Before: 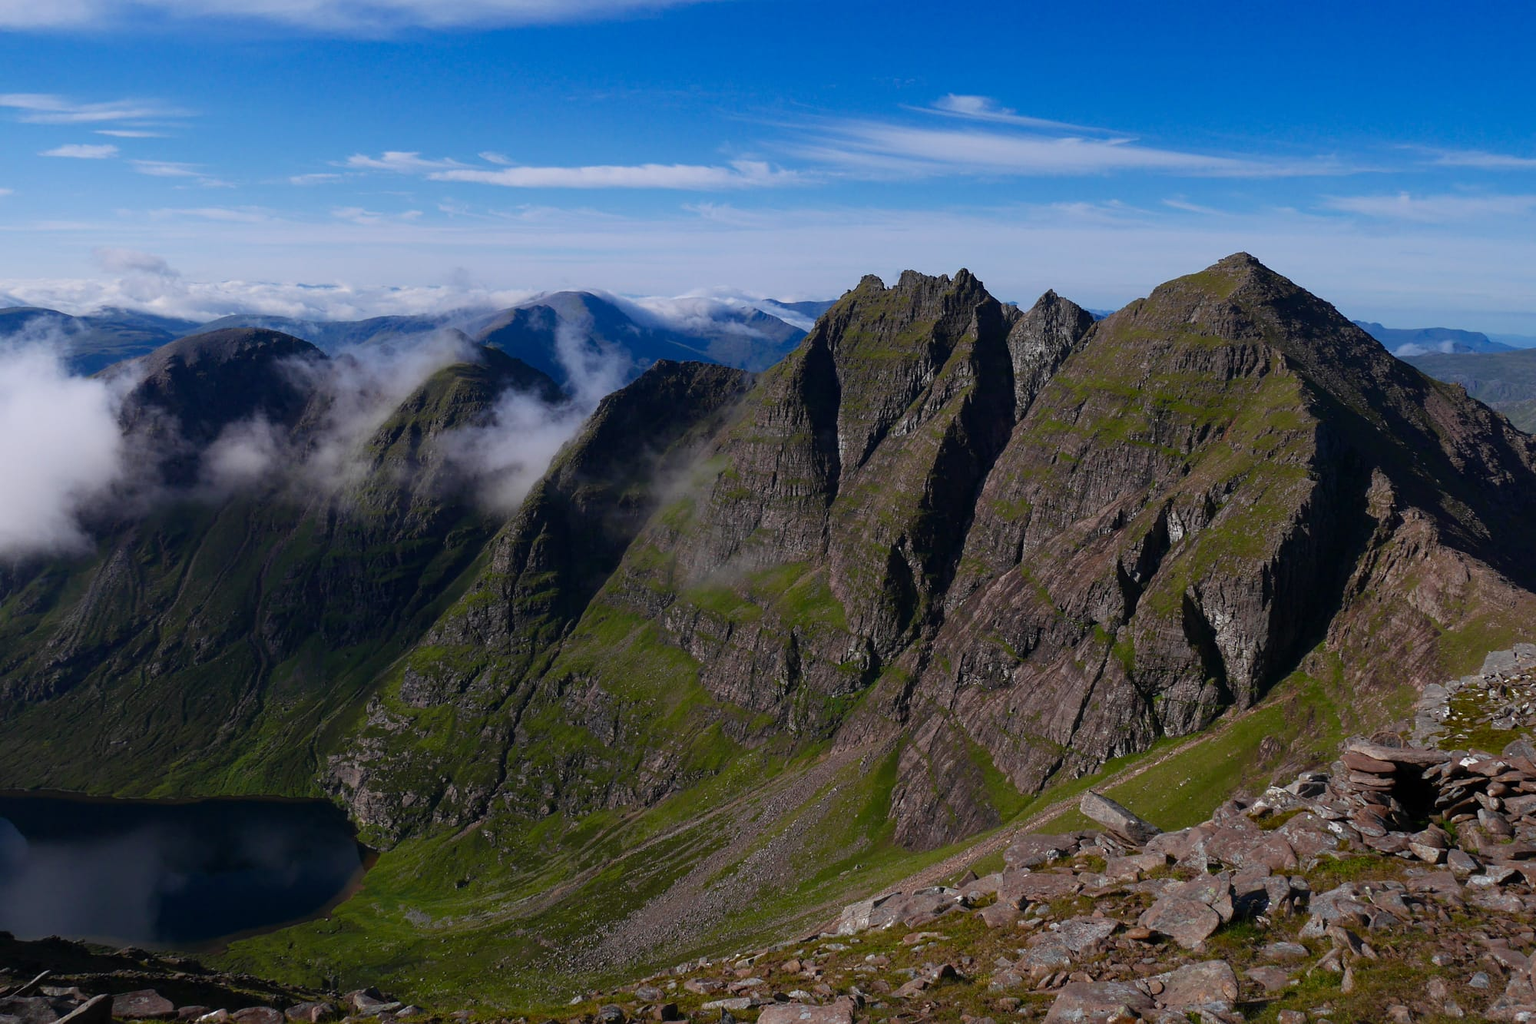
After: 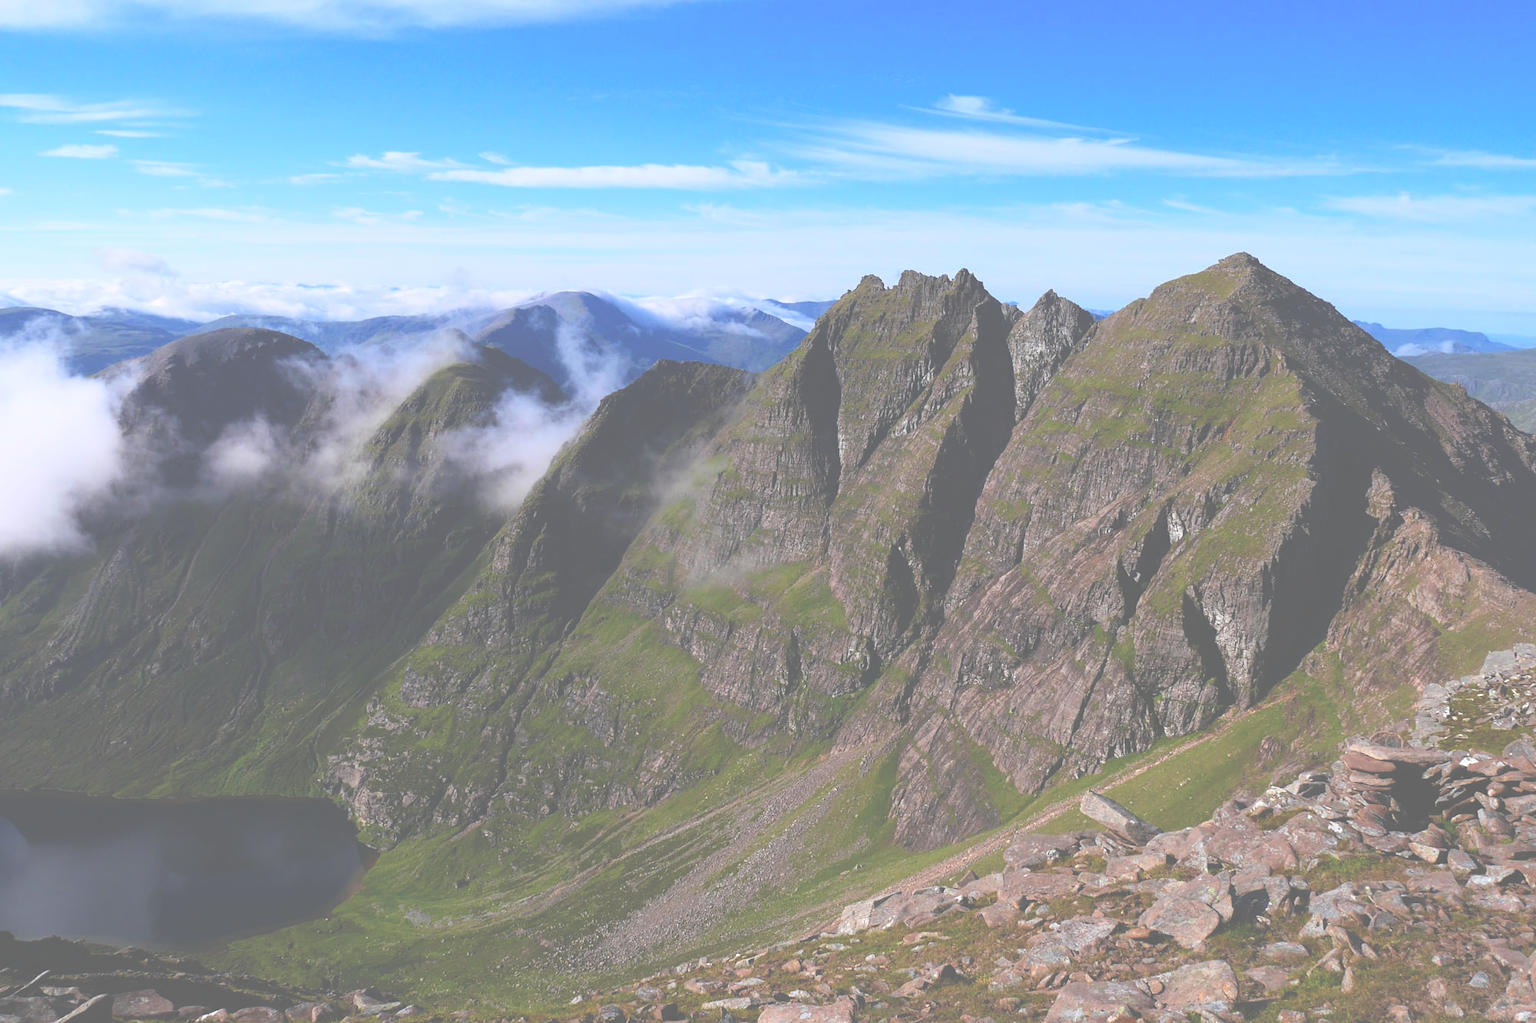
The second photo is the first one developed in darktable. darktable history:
exposure: black level correction -0.071, exposure 0.501 EV, compensate highlight preservation false
contrast brightness saturation: contrast 0.198, brightness 0.169, saturation 0.225
